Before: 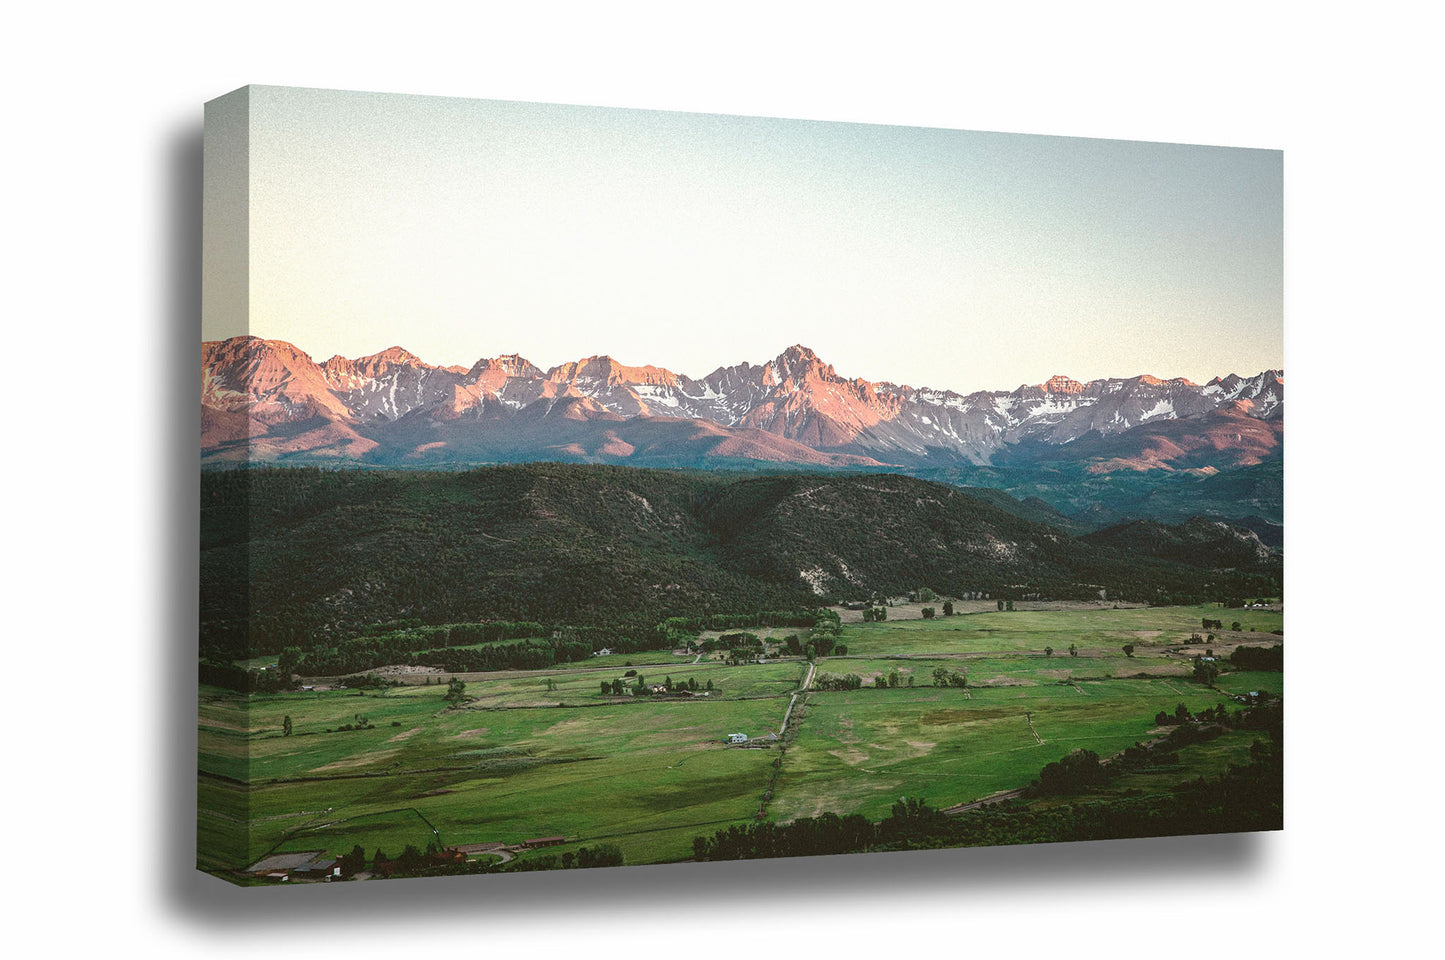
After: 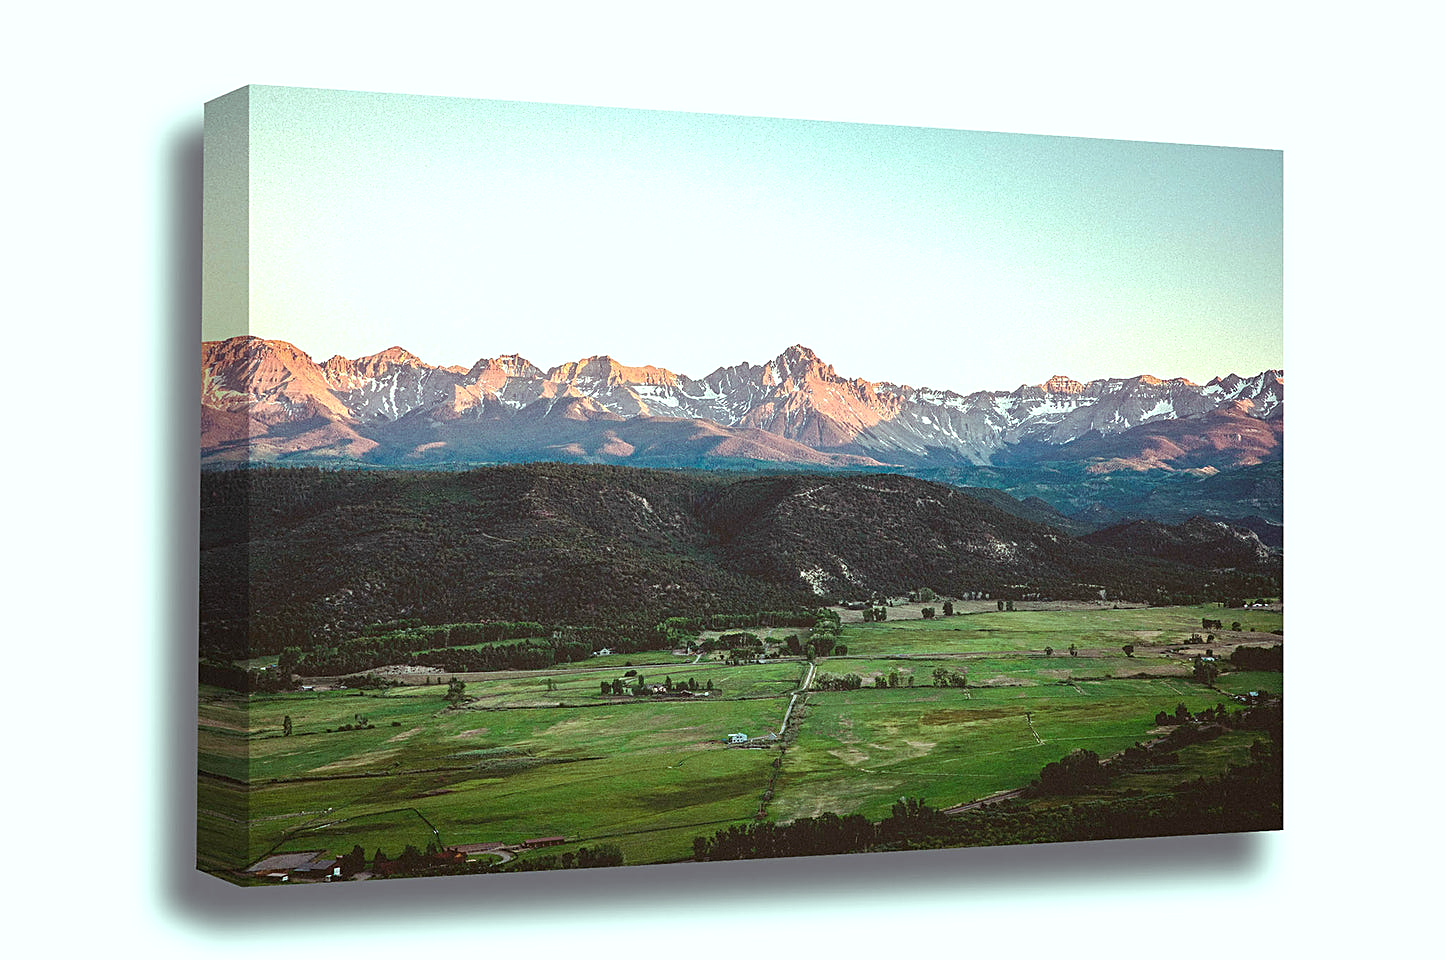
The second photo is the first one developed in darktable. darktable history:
sharpen: on, module defaults
color balance rgb: shadows lift › luminance 0.49%, shadows lift › chroma 6.83%, shadows lift › hue 300.29°, power › hue 208.98°, highlights gain › luminance 20.24%, highlights gain › chroma 2.73%, highlights gain › hue 173.85°, perceptual saturation grading › global saturation 18.05%
